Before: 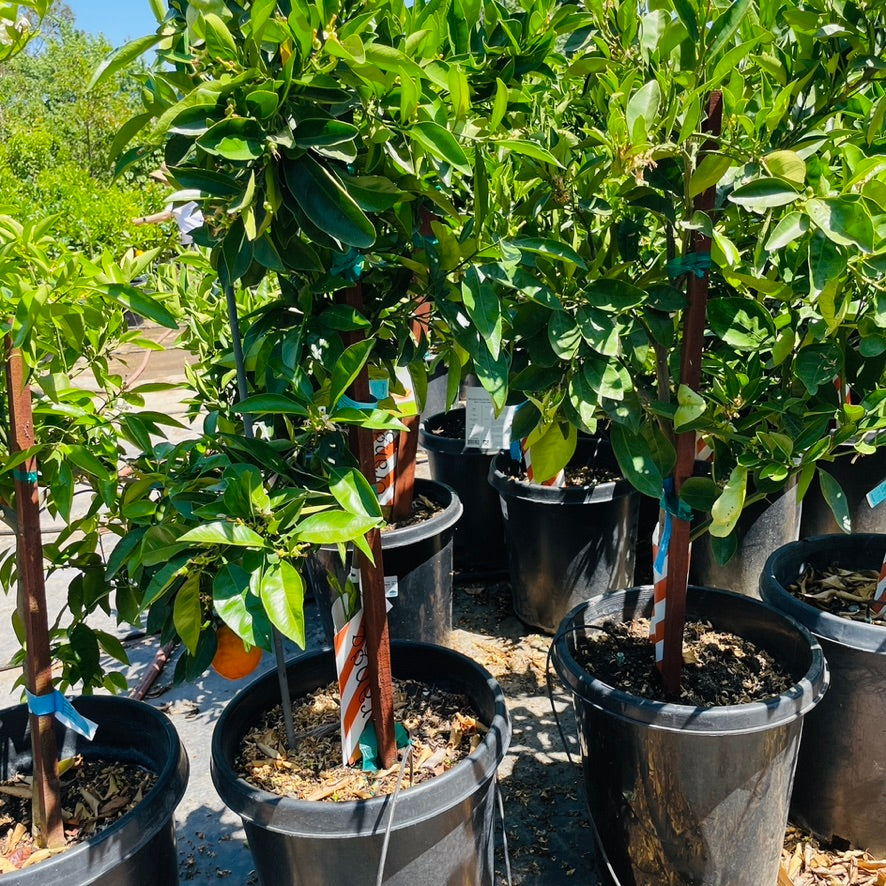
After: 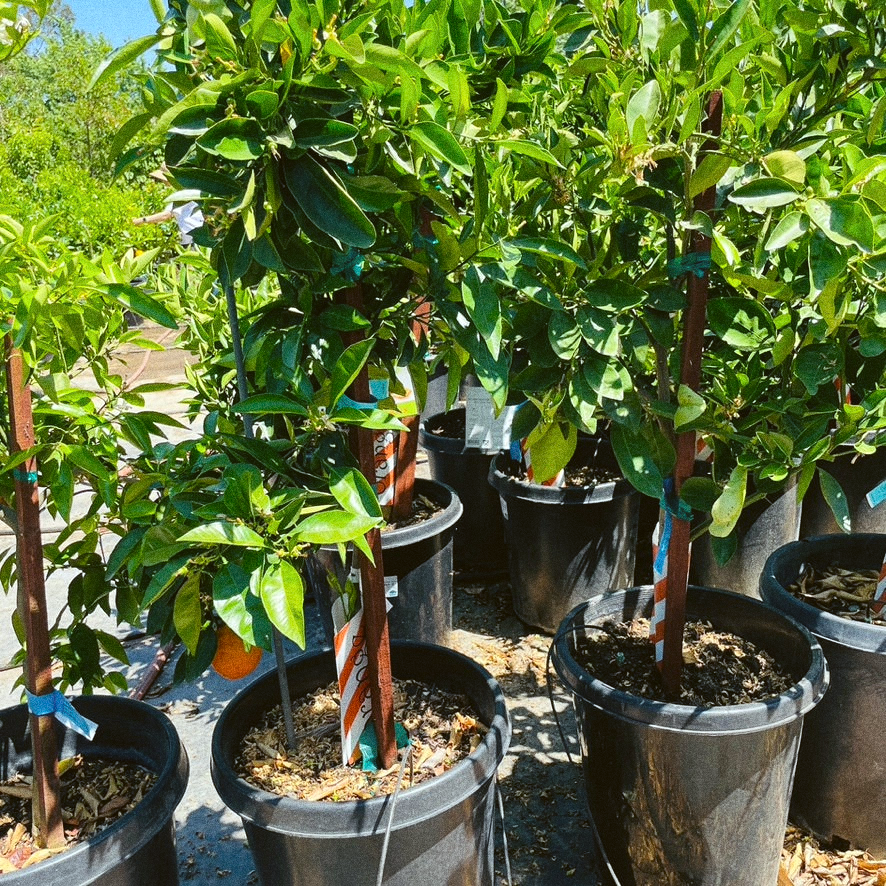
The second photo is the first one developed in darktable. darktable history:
grain: coarseness 0.09 ISO, strength 40%
color balance: lift [1.004, 1.002, 1.002, 0.998], gamma [1, 1.007, 1.002, 0.993], gain [1, 0.977, 1.013, 1.023], contrast -3.64%
exposure: exposure 0.2 EV, compensate highlight preservation false
